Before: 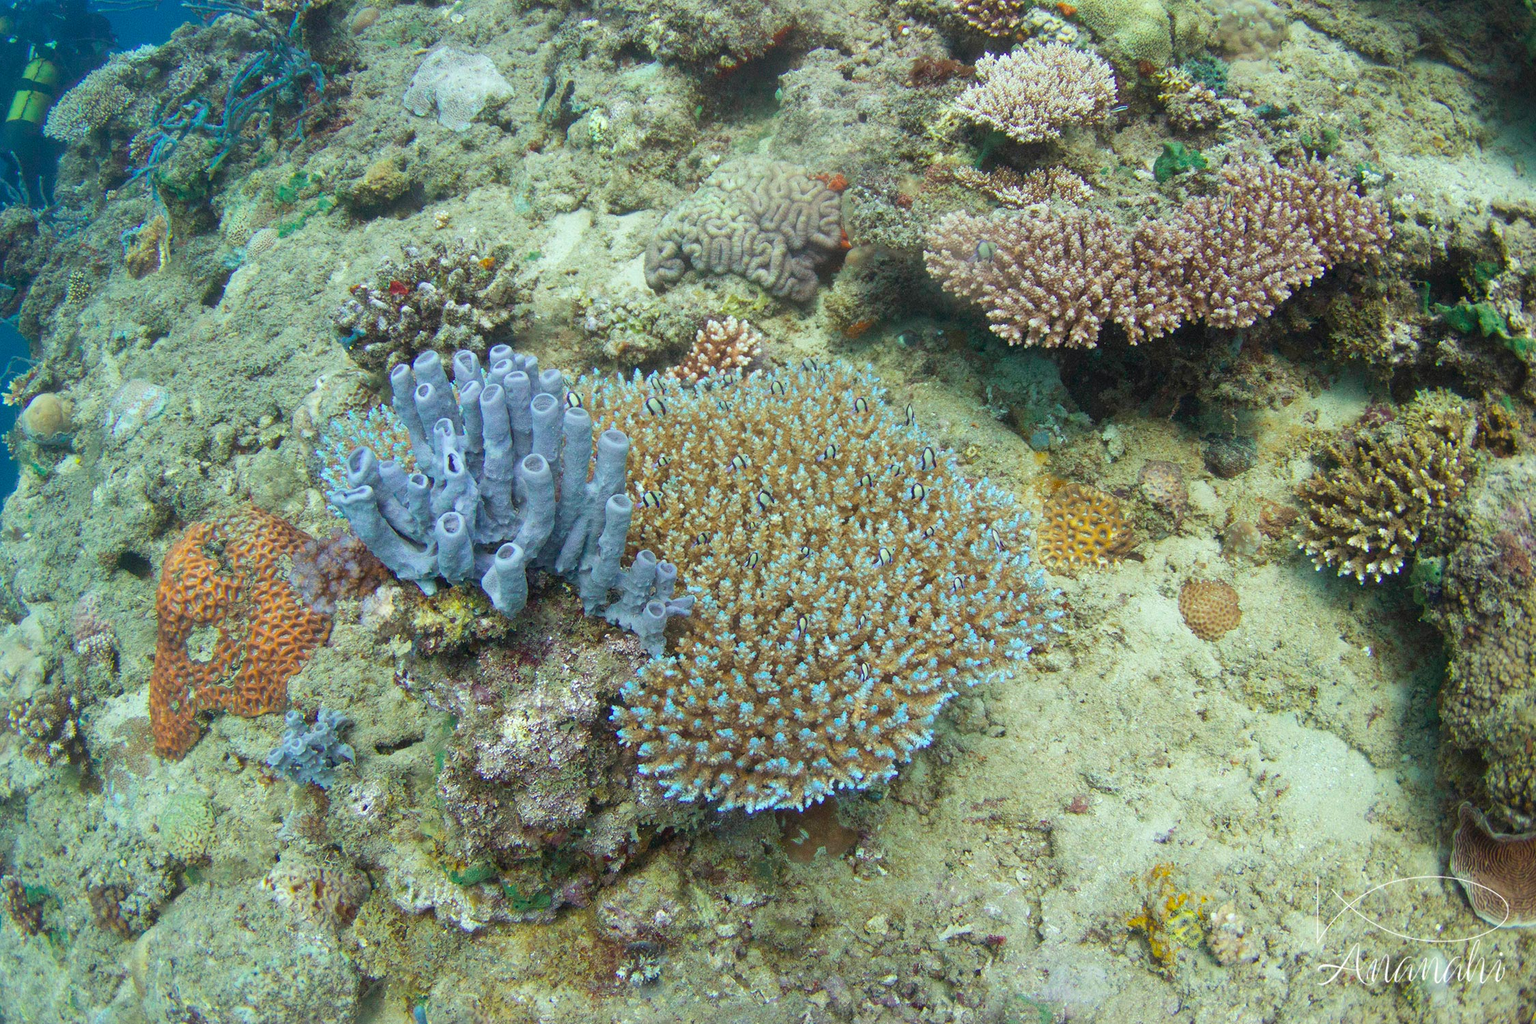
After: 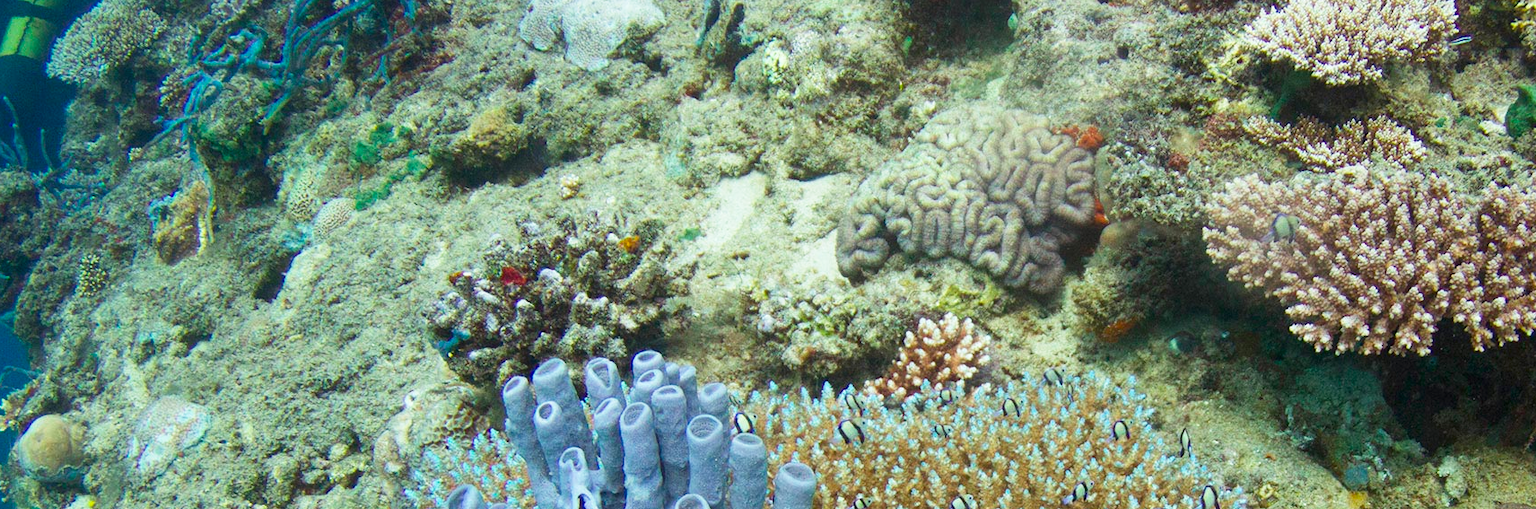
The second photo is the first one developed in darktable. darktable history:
contrast brightness saturation: contrast 0.07, brightness -0.125, saturation 0.051
crop: left 0.56%, top 7.639%, right 23.32%, bottom 54.446%
base curve: curves: ch0 [(0, 0) (0.666, 0.806) (1, 1)], preserve colors none
